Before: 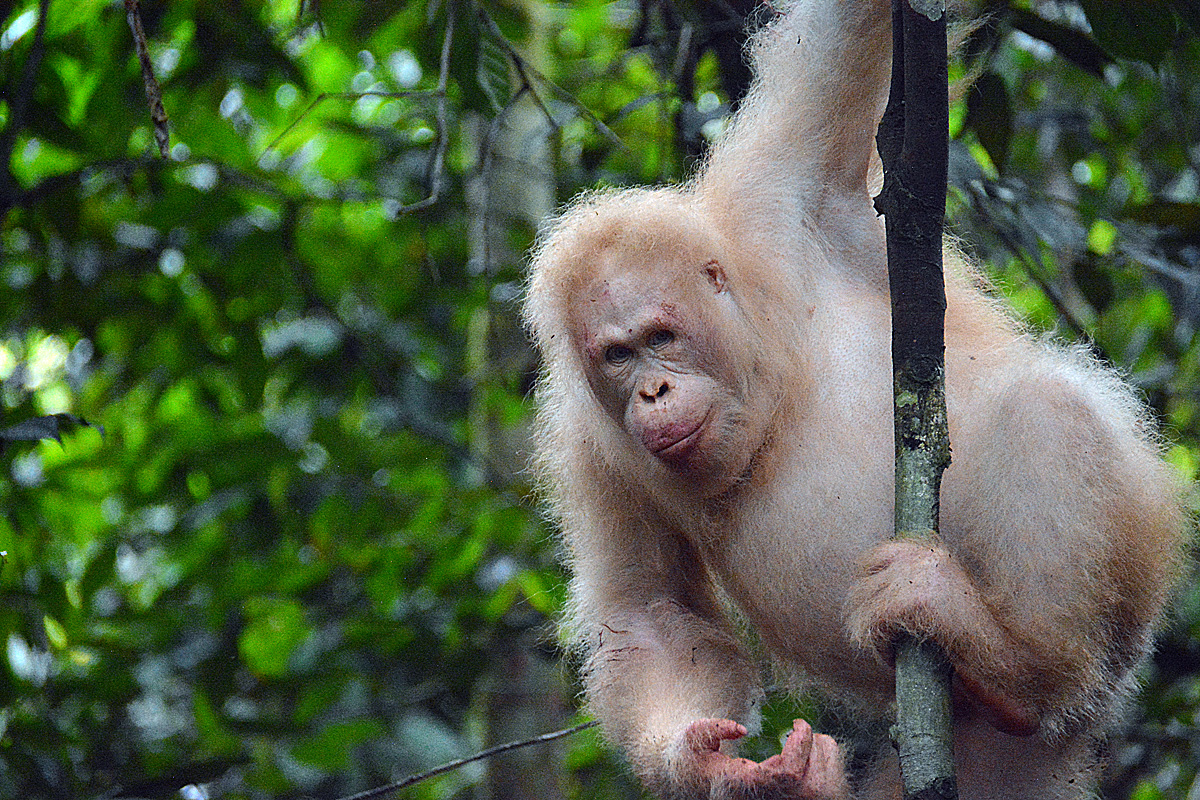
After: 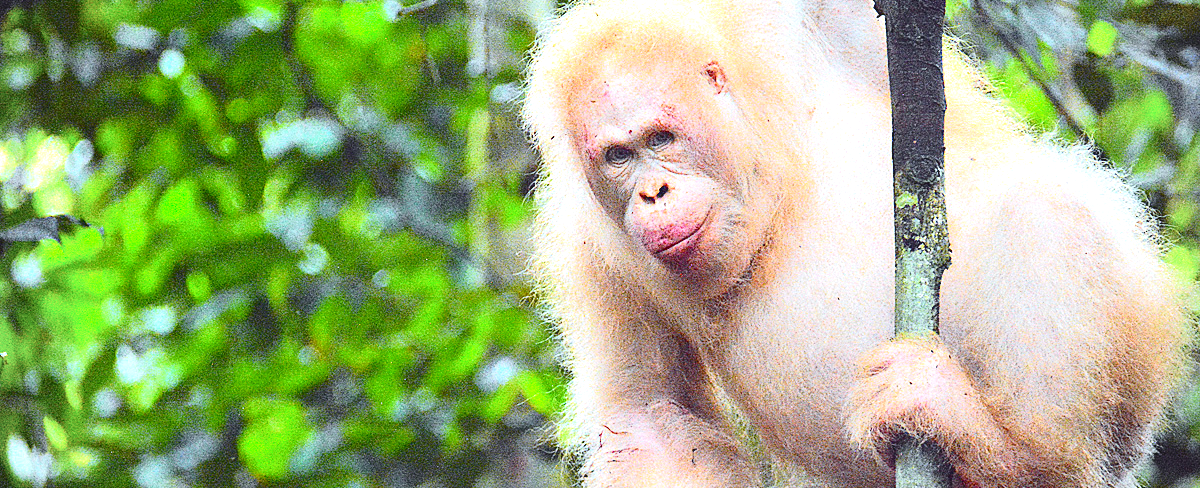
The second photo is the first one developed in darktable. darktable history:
contrast brightness saturation: contrast -0.092, brightness 0.046, saturation 0.081
vignetting: fall-off start 79.94%, brightness -0.21
tone curve: curves: ch0 [(0, 0.028) (0.037, 0.05) (0.123, 0.114) (0.19, 0.176) (0.269, 0.27) (0.48, 0.57) (0.595, 0.695) (0.718, 0.823) (0.855, 0.913) (1, 0.982)]; ch1 [(0, 0) (0.243, 0.245) (0.422, 0.415) (0.493, 0.495) (0.508, 0.506) (0.536, 0.538) (0.569, 0.58) (0.611, 0.644) (0.769, 0.807) (1, 1)]; ch2 [(0, 0) (0.249, 0.216) (0.349, 0.321) (0.424, 0.442) (0.476, 0.483) (0.498, 0.499) (0.517, 0.519) (0.532, 0.547) (0.569, 0.608) (0.614, 0.661) (0.706, 0.75) (0.808, 0.809) (0.991, 0.968)], color space Lab, independent channels, preserve colors none
exposure: black level correction 0, exposure 1.468 EV, compensate highlight preservation false
crop and rotate: top 24.947%, bottom 13.977%
